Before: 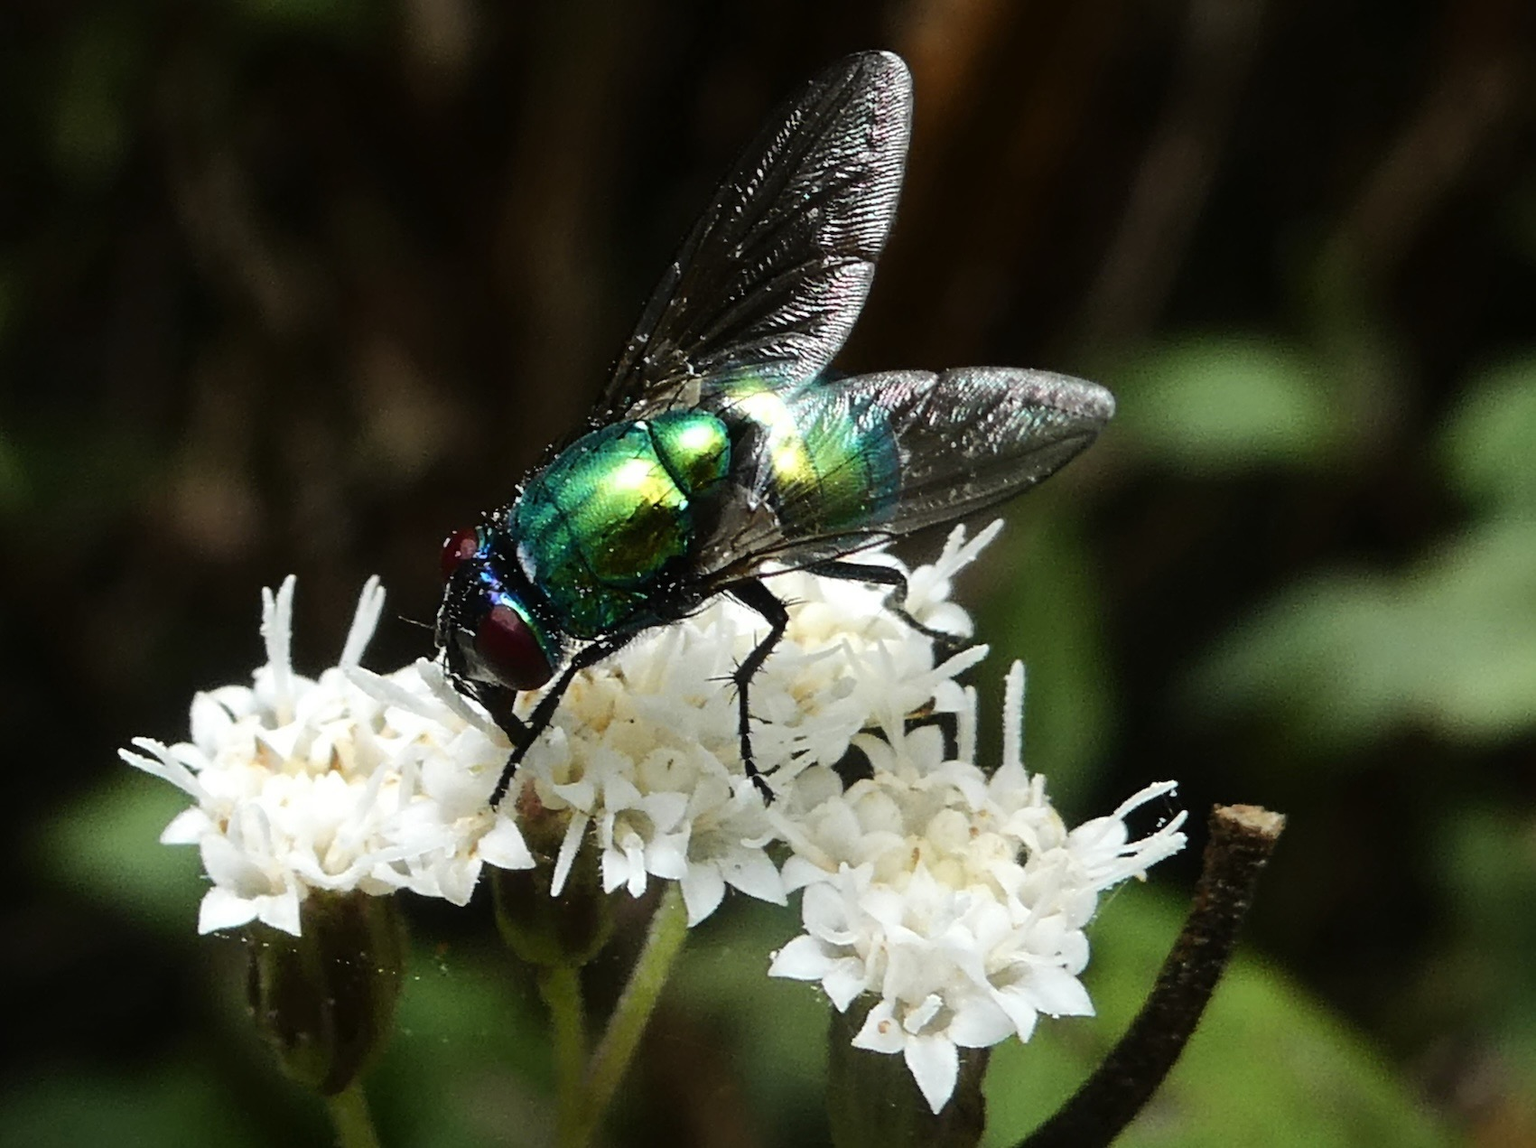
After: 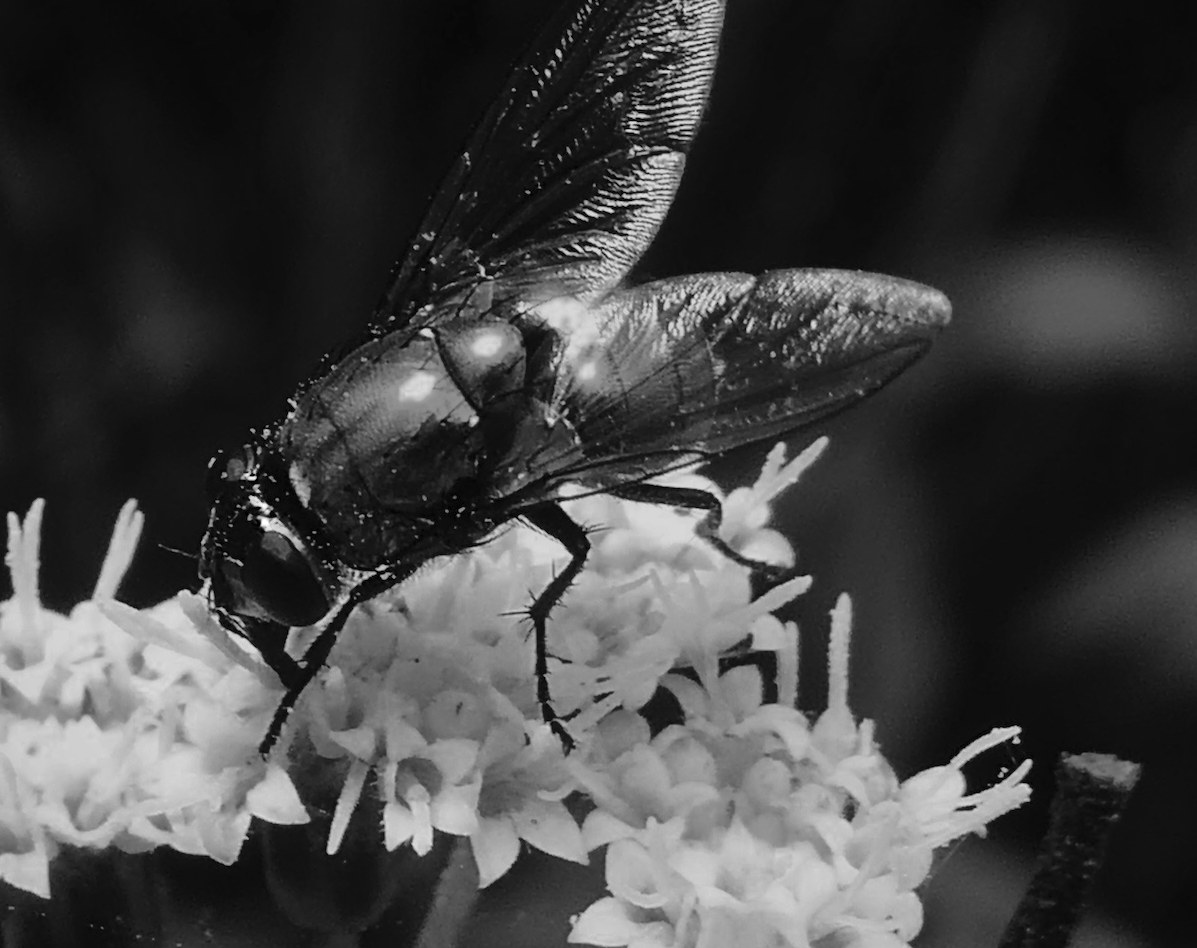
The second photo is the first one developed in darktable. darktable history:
contrast brightness saturation: contrast 0.241, brightness 0.268, saturation 0.395
vignetting: fall-off start 87.33%, brightness -0.176, saturation -0.299, automatic ratio true
color zones: curves: ch0 [(0, 0.613) (0.01, 0.613) (0.245, 0.448) (0.498, 0.529) (0.642, 0.665) (0.879, 0.777) (0.99, 0.613)]; ch1 [(0, 0) (0.143, 0) (0.286, 0) (0.429, 0) (0.571, 0) (0.714, 0) (0.857, 0)], mix 27.97%
color calibration: output R [1.063, -0.012, -0.003, 0], output B [-0.079, 0.047, 1, 0], illuminant as shot in camera, x 0.379, y 0.396, temperature 4144.63 K
color balance rgb: power › chroma 0.247%, power › hue 62.13°, highlights gain › chroma 1.521%, highlights gain › hue 308.23°, linear chroma grading › shadows 31.397%, linear chroma grading › global chroma -1.978%, linear chroma grading › mid-tones 4.031%, perceptual saturation grading › global saturation 20.575%, perceptual saturation grading › highlights -19.933%, perceptual saturation grading › shadows 29.842%, perceptual brilliance grading › global brilliance -47.939%, contrast -9.737%
crop and rotate: left 16.645%, top 10.931%, right 12.942%, bottom 14.465%
